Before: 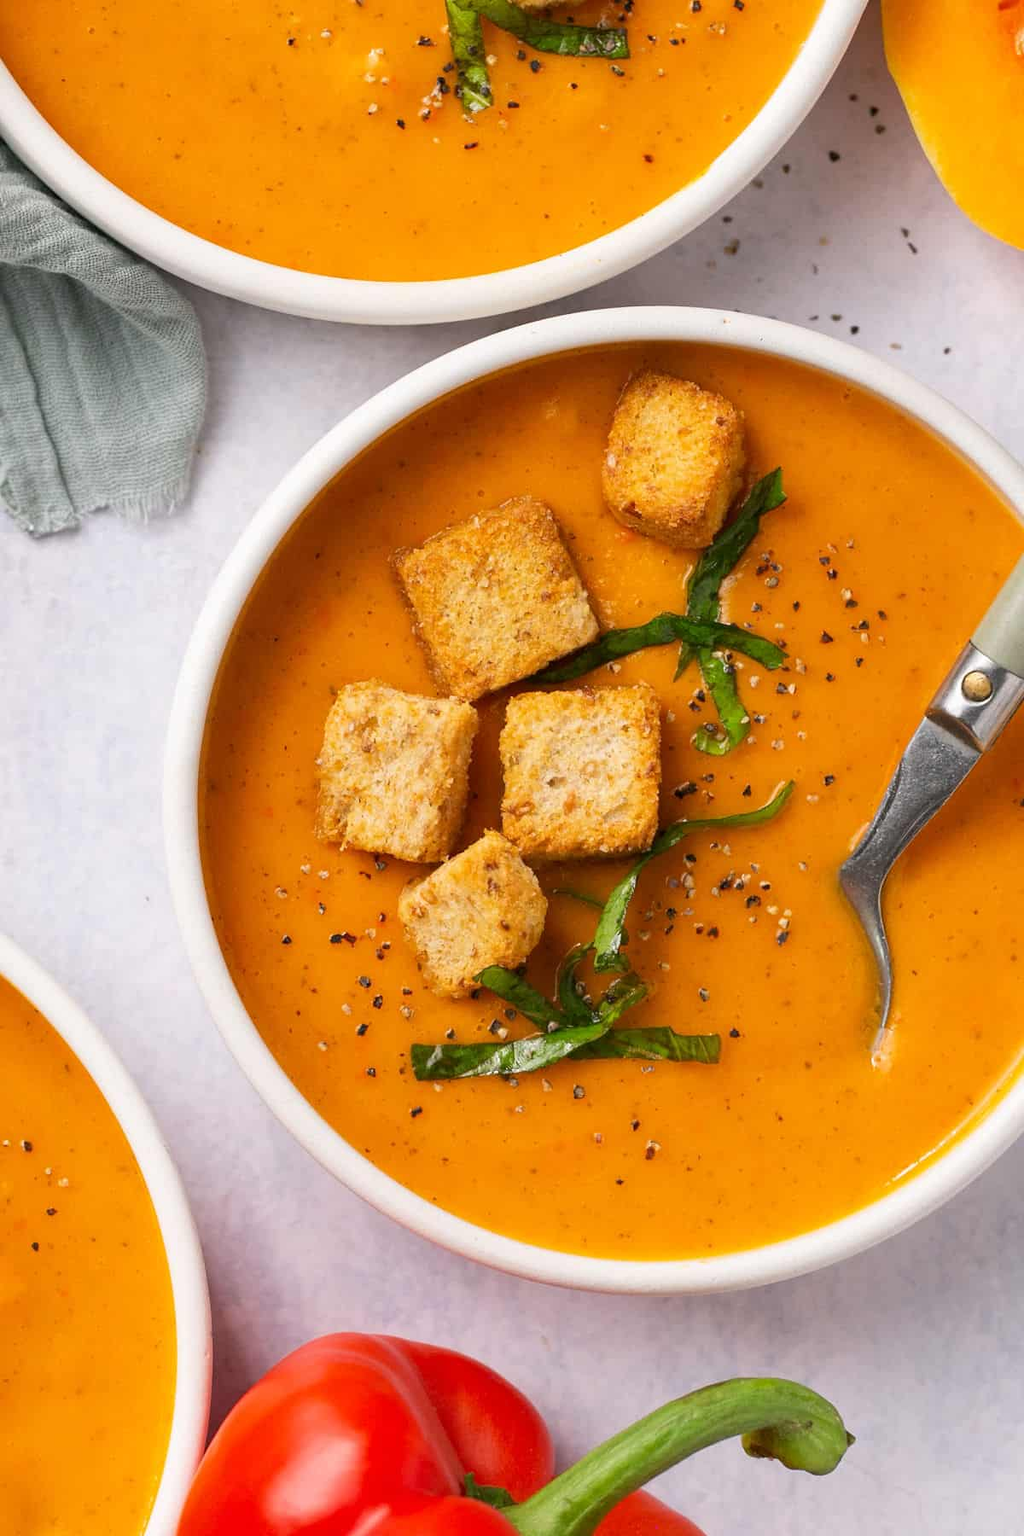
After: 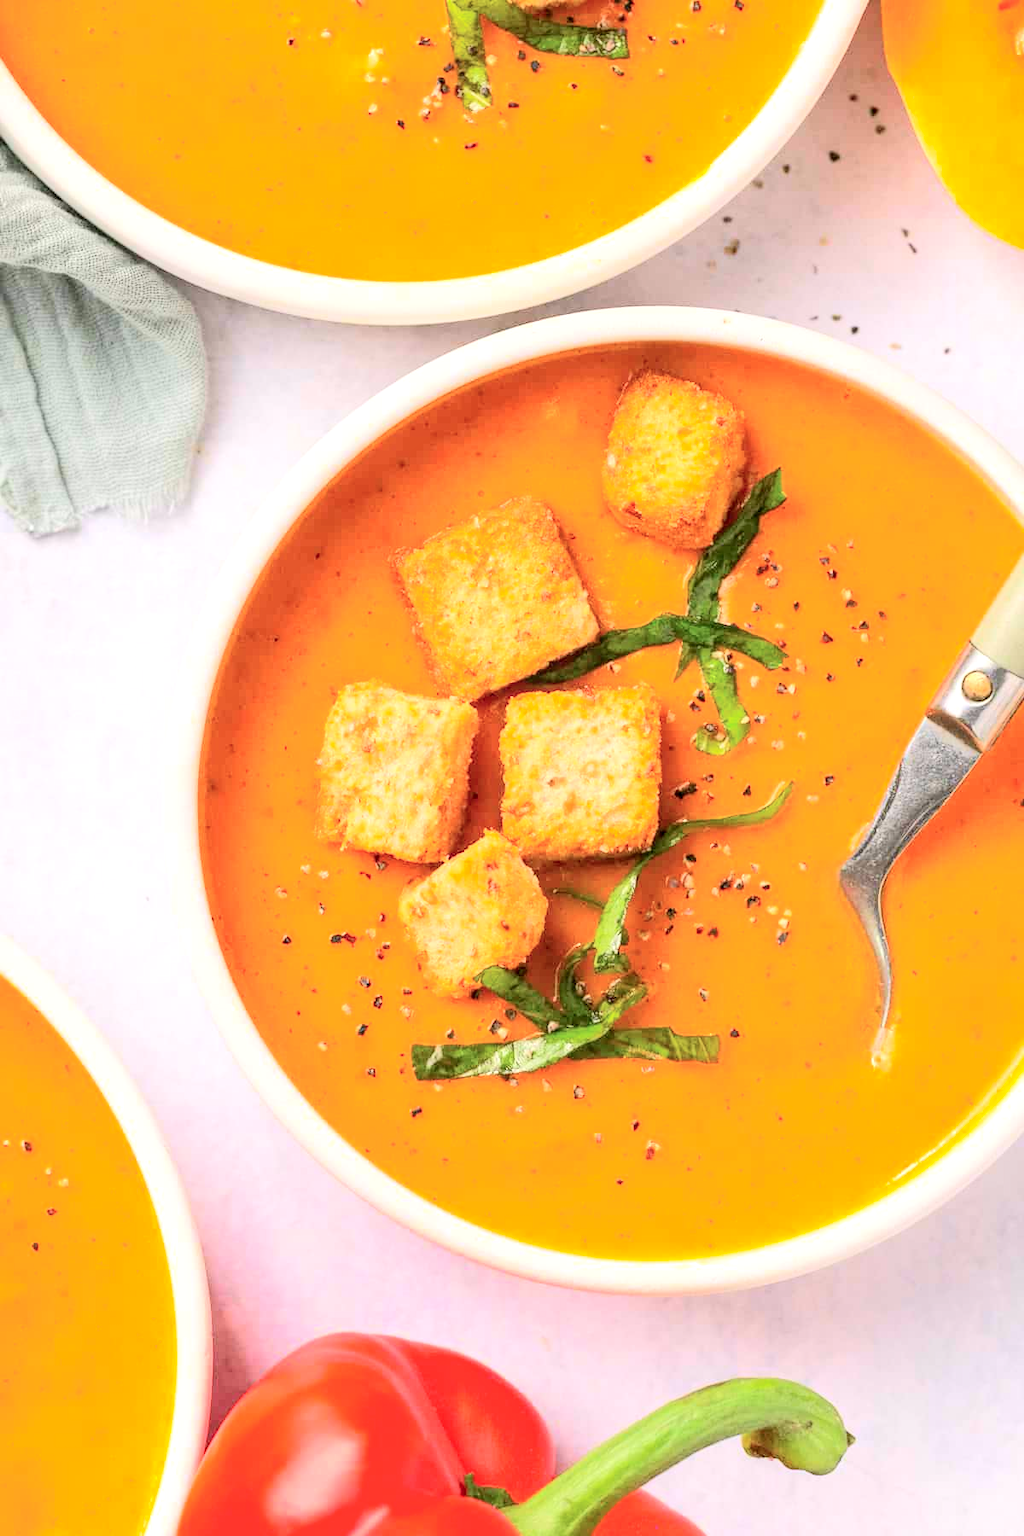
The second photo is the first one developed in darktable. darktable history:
tone curve: curves: ch0 [(0, 0) (0.091, 0.066) (0.184, 0.16) (0.491, 0.519) (0.748, 0.765) (1, 0.919)]; ch1 [(0, 0) (0.179, 0.173) (0.322, 0.32) (0.424, 0.424) (0.502, 0.504) (0.56, 0.578) (0.631, 0.675) (0.777, 0.806) (1, 1)]; ch2 [(0, 0) (0.434, 0.447) (0.483, 0.487) (0.547, 0.573) (0.676, 0.673) (1, 1)], color space Lab, independent channels, preserve colors none
local contrast: detail 130%
contrast brightness saturation: contrast 0.14, brightness 0.21
exposure: exposure 1 EV, compensate highlight preservation false
